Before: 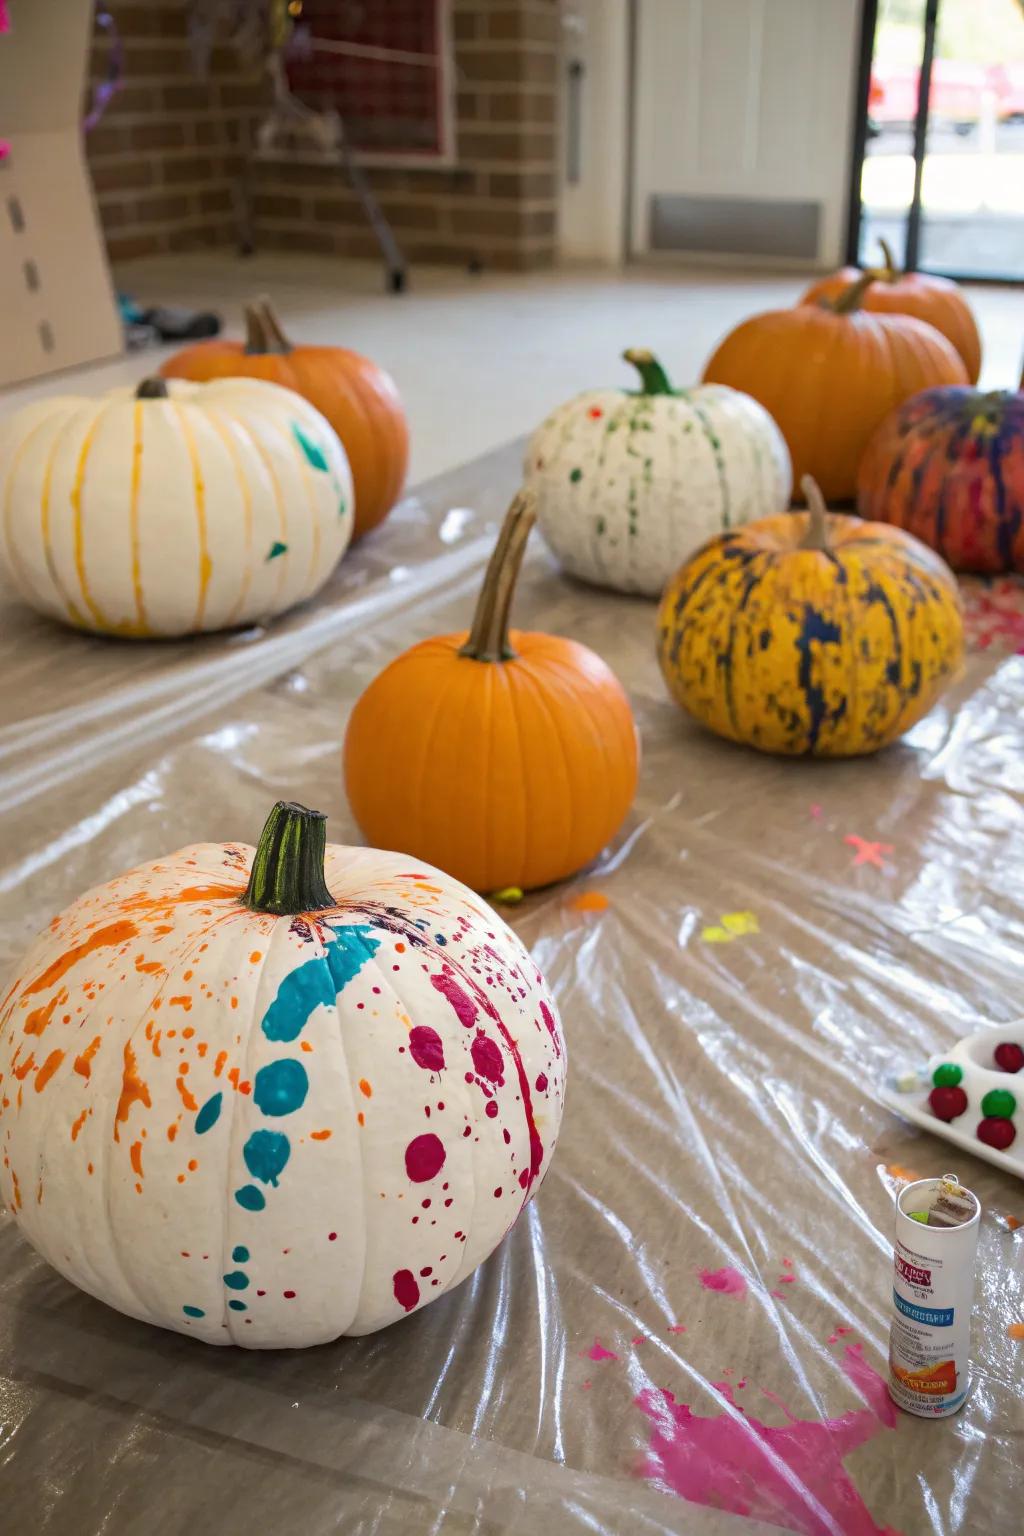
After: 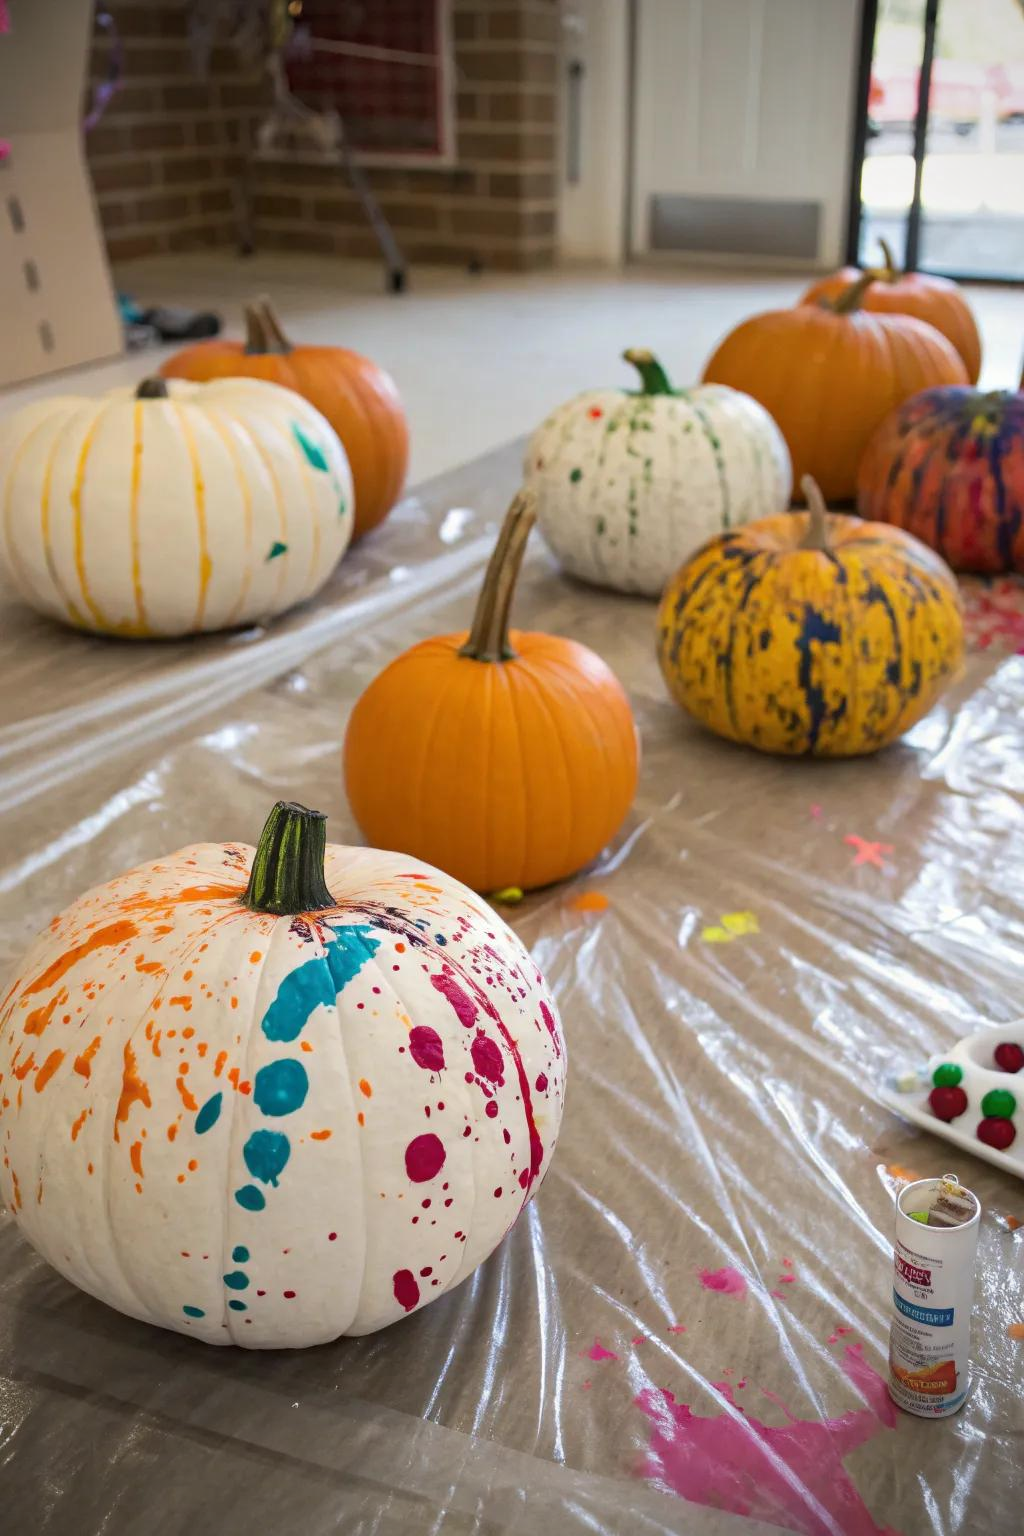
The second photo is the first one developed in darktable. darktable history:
vignetting: fall-off radius 61.06%
